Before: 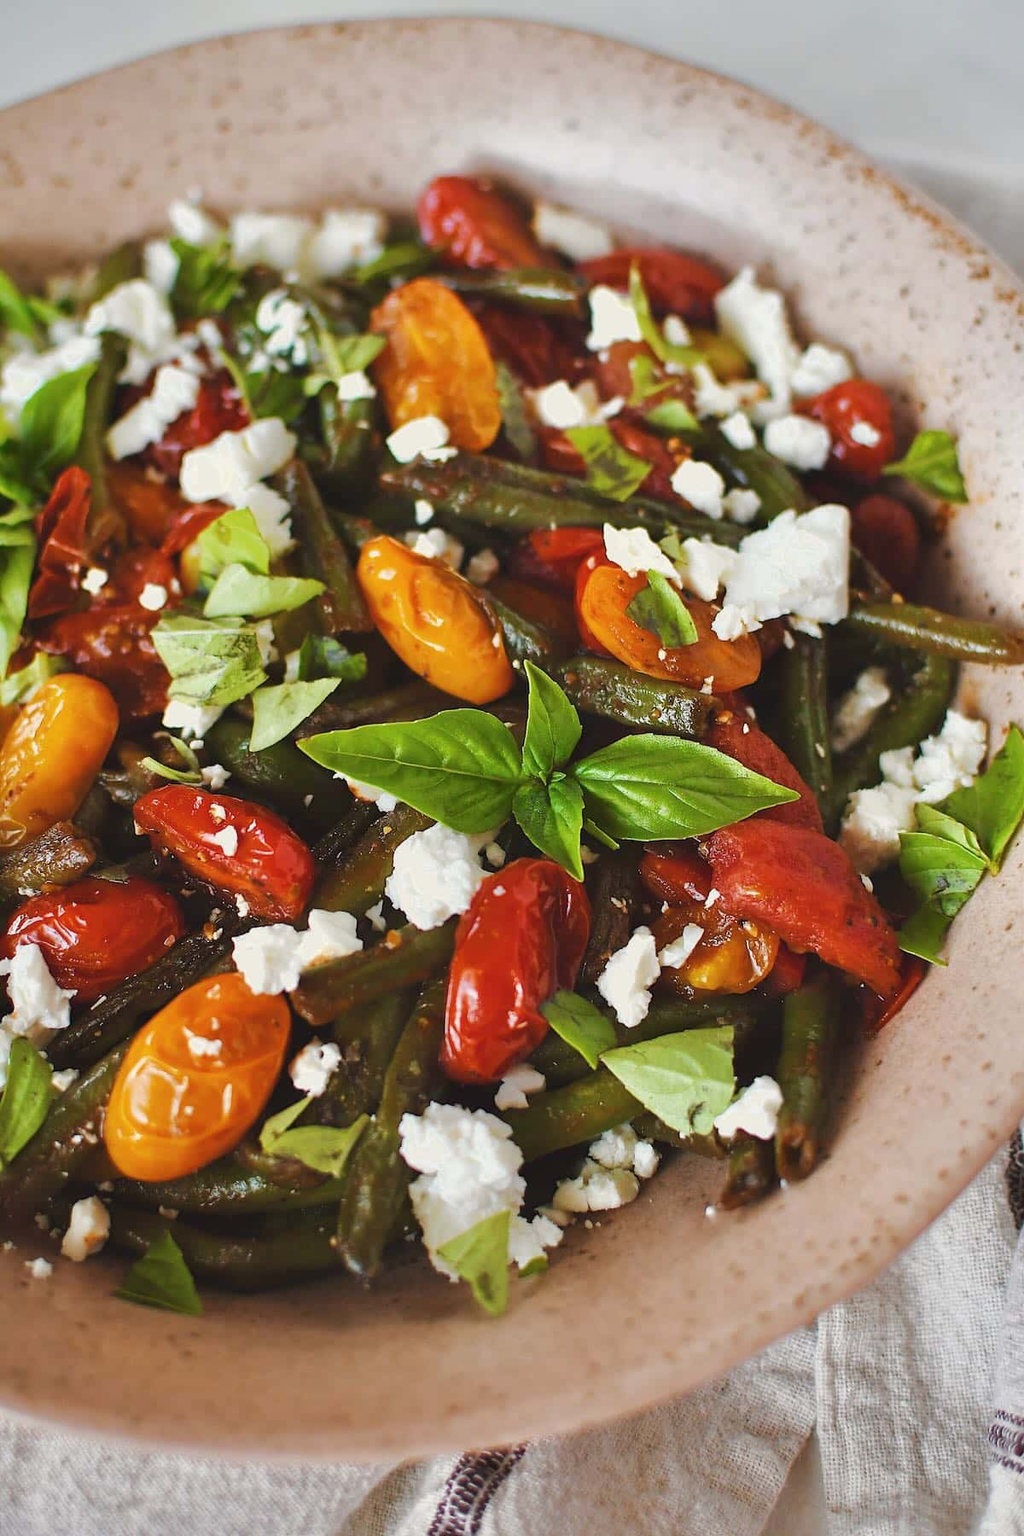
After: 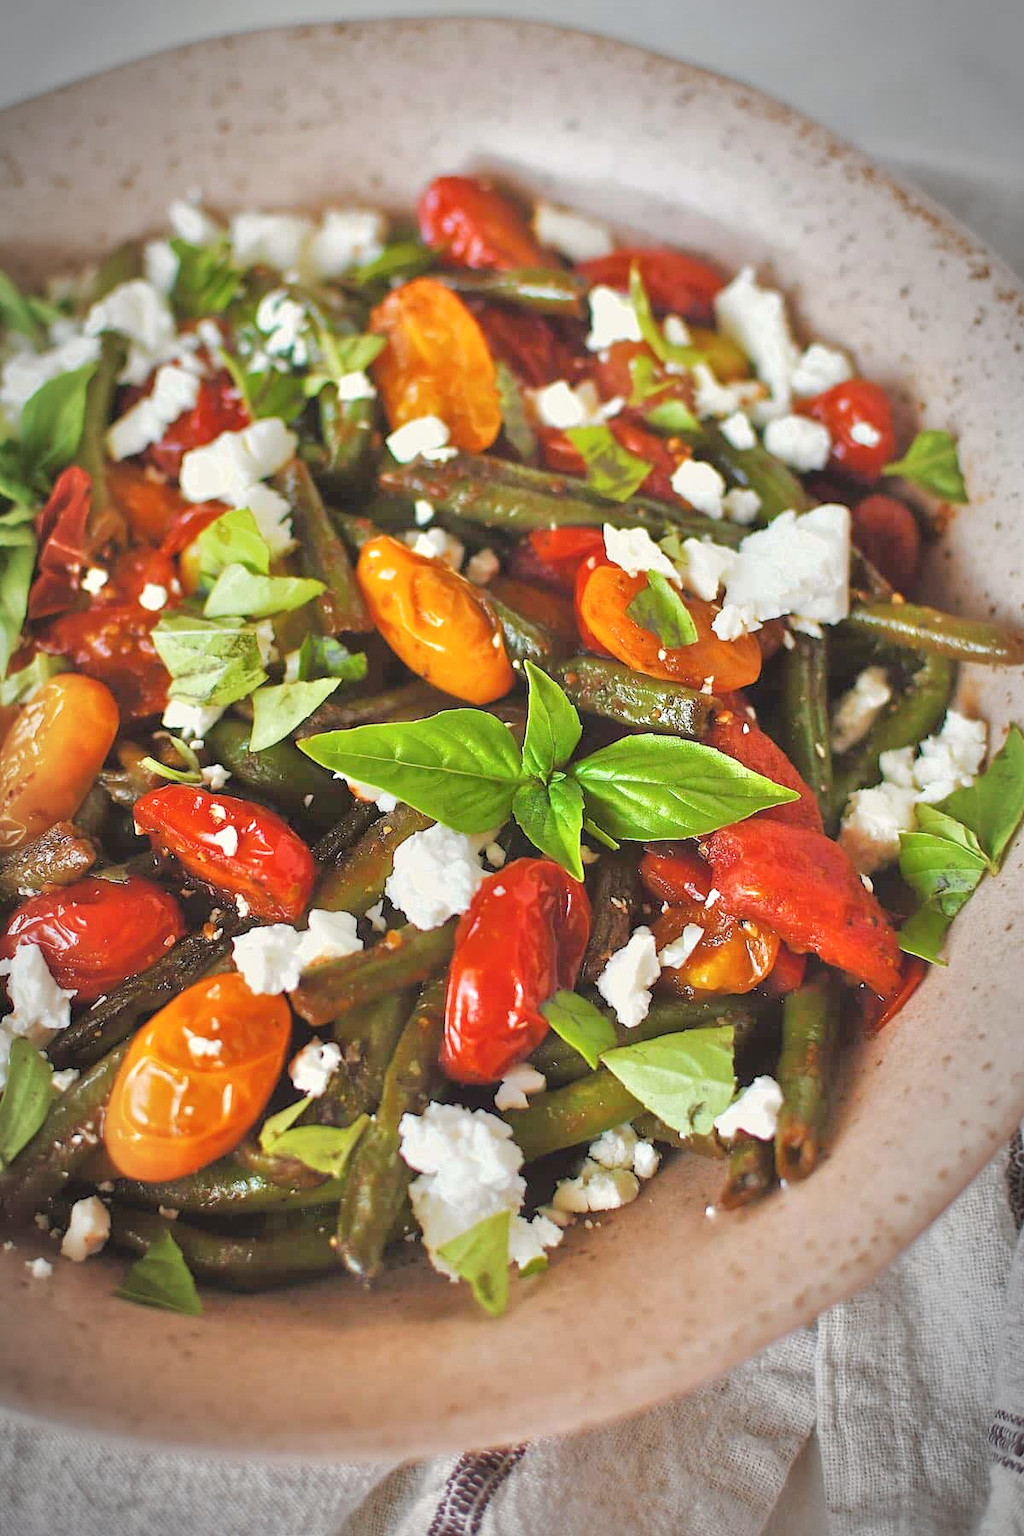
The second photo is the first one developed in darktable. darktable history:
tone equalizer: -7 EV 0.15 EV, -6 EV 0.6 EV, -5 EV 1.15 EV, -4 EV 1.33 EV, -3 EV 1.15 EV, -2 EV 0.6 EV, -1 EV 0.15 EV, mask exposure compensation -0.5 EV
vignetting: automatic ratio true
